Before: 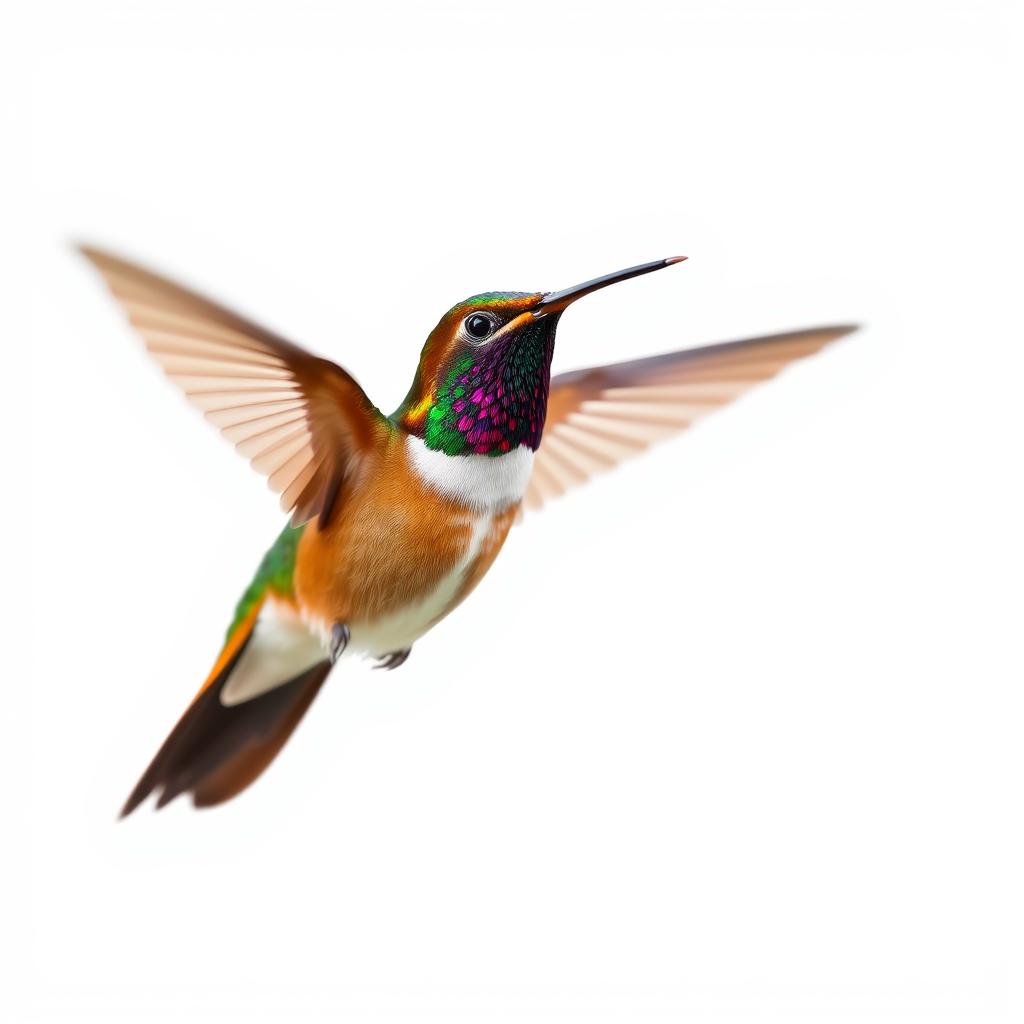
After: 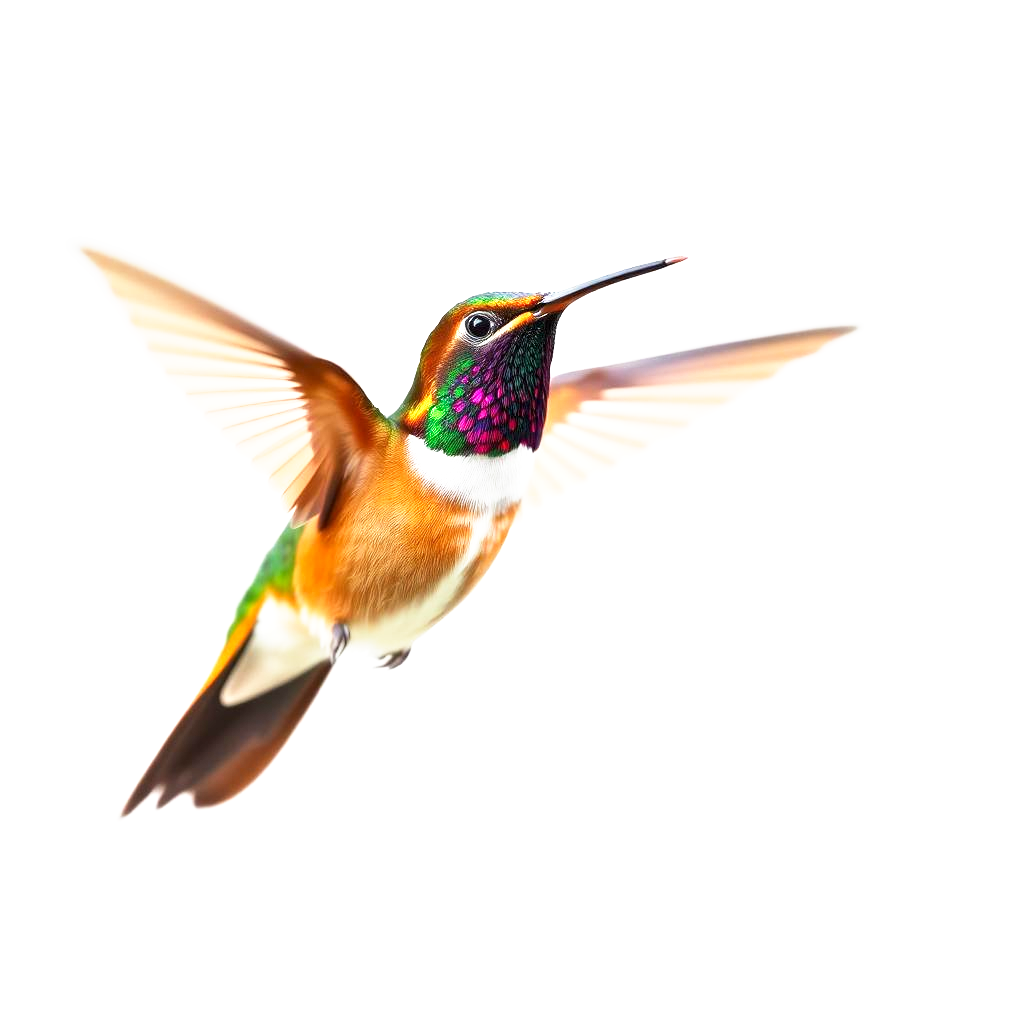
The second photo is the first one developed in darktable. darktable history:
base curve: curves: ch0 [(0, 0) (0.495, 0.917) (1, 1)], preserve colors none
local contrast: highlights 105%, shadows 98%, detail 119%, midtone range 0.2
